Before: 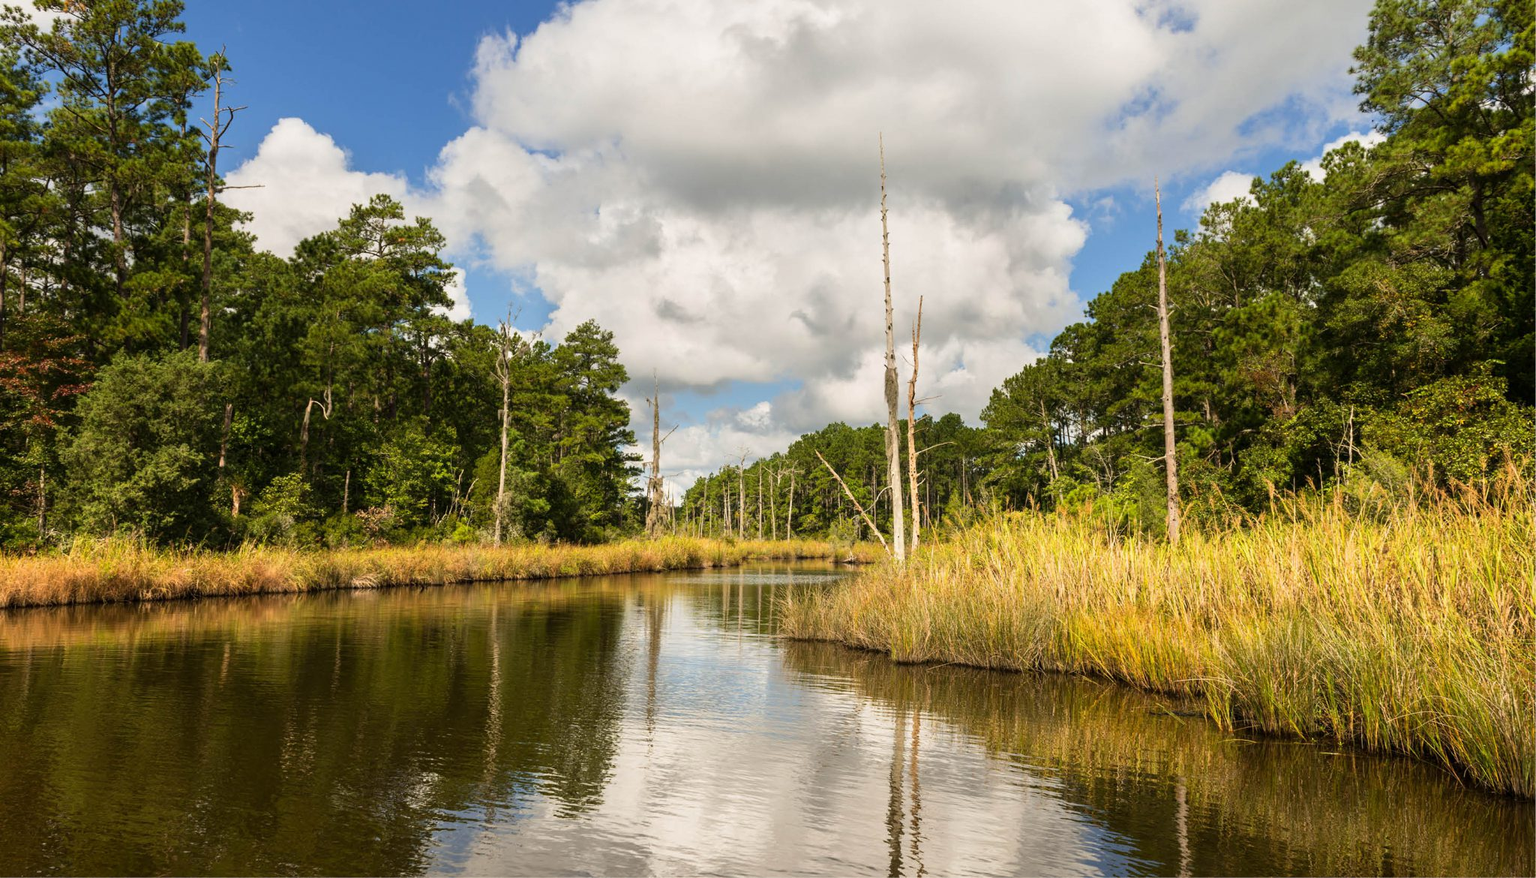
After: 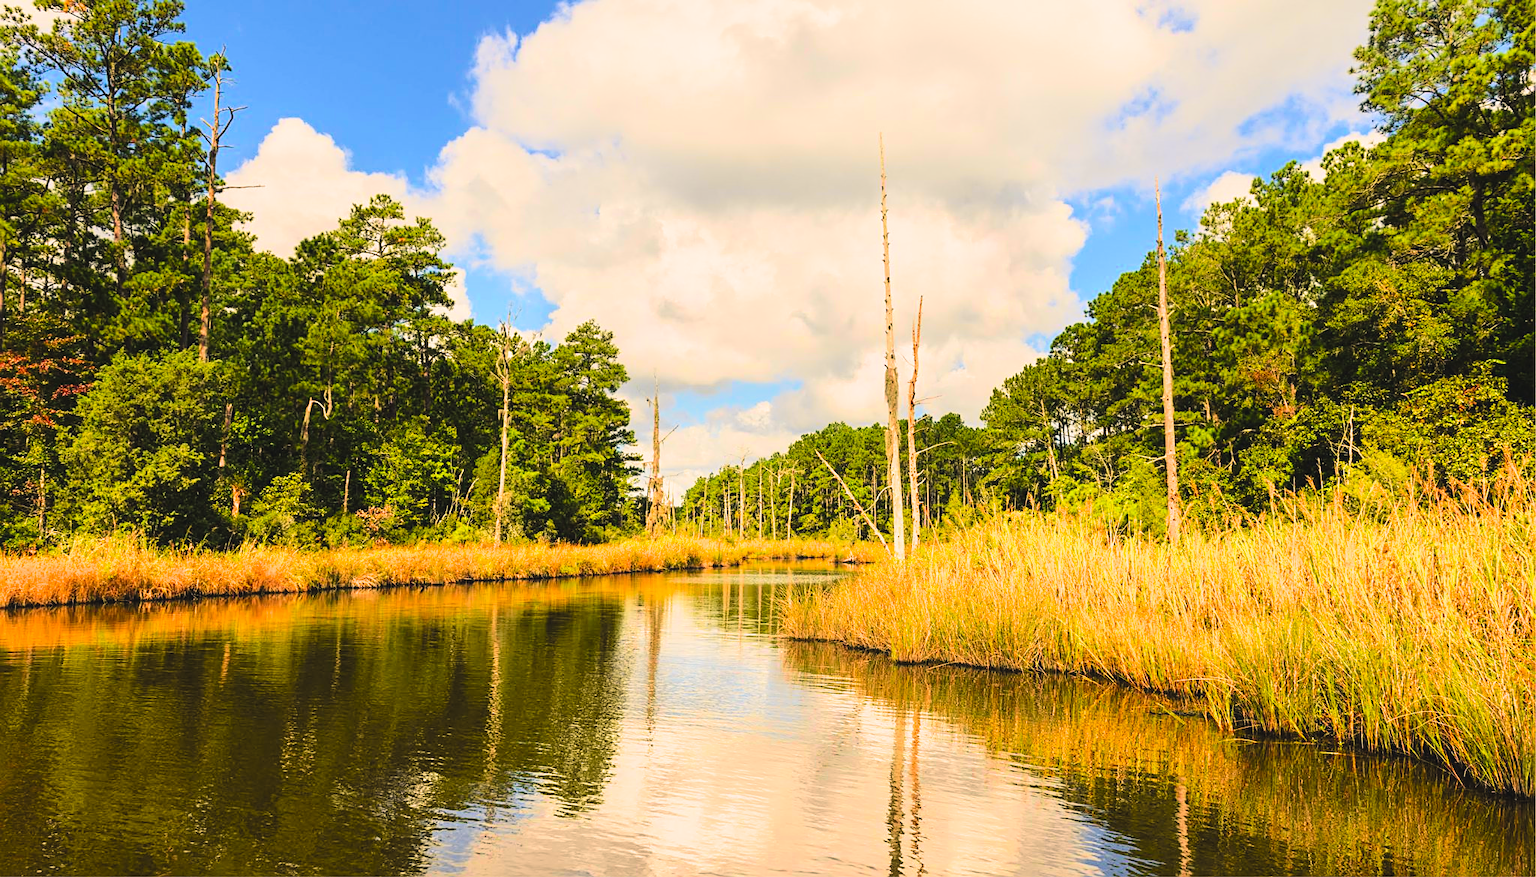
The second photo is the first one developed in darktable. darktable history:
color balance rgb: power › hue 329.96°, highlights gain › chroma 3.012%, highlights gain › hue 60.19°, global offset › luminance 1.982%, perceptual saturation grading › global saturation 19.539%, perceptual brilliance grading › global brilliance 1.336%, perceptual brilliance grading › highlights 8.483%, perceptual brilliance grading › shadows -3.247%, global vibrance 20%
sharpen: on, module defaults
exposure: black level correction 0, exposure 0.693 EV, compensate exposure bias true, compensate highlight preservation false
tone curve: curves: ch0 [(0, 0) (0.126, 0.086) (0.338, 0.327) (0.494, 0.55) (0.703, 0.762) (1, 1)]; ch1 [(0, 0) (0.346, 0.324) (0.45, 0.431) (0.5, 0.5) (0.522, 0.517) (0.55, 0.578) (1, 1)]; ch2 [(0, 0) (0.44, 0.424) (0.501, 0.499) (0.554, 0.563) (0.622, 0.667) (0.707, 0.746) (1, 1)], color space Lab, independent channels, preserve colors none
filmic rgb: black relative exposure -7.65 EV, white relative exposure 4.56 EV, hardness 3.61, color science v6 (2022)
